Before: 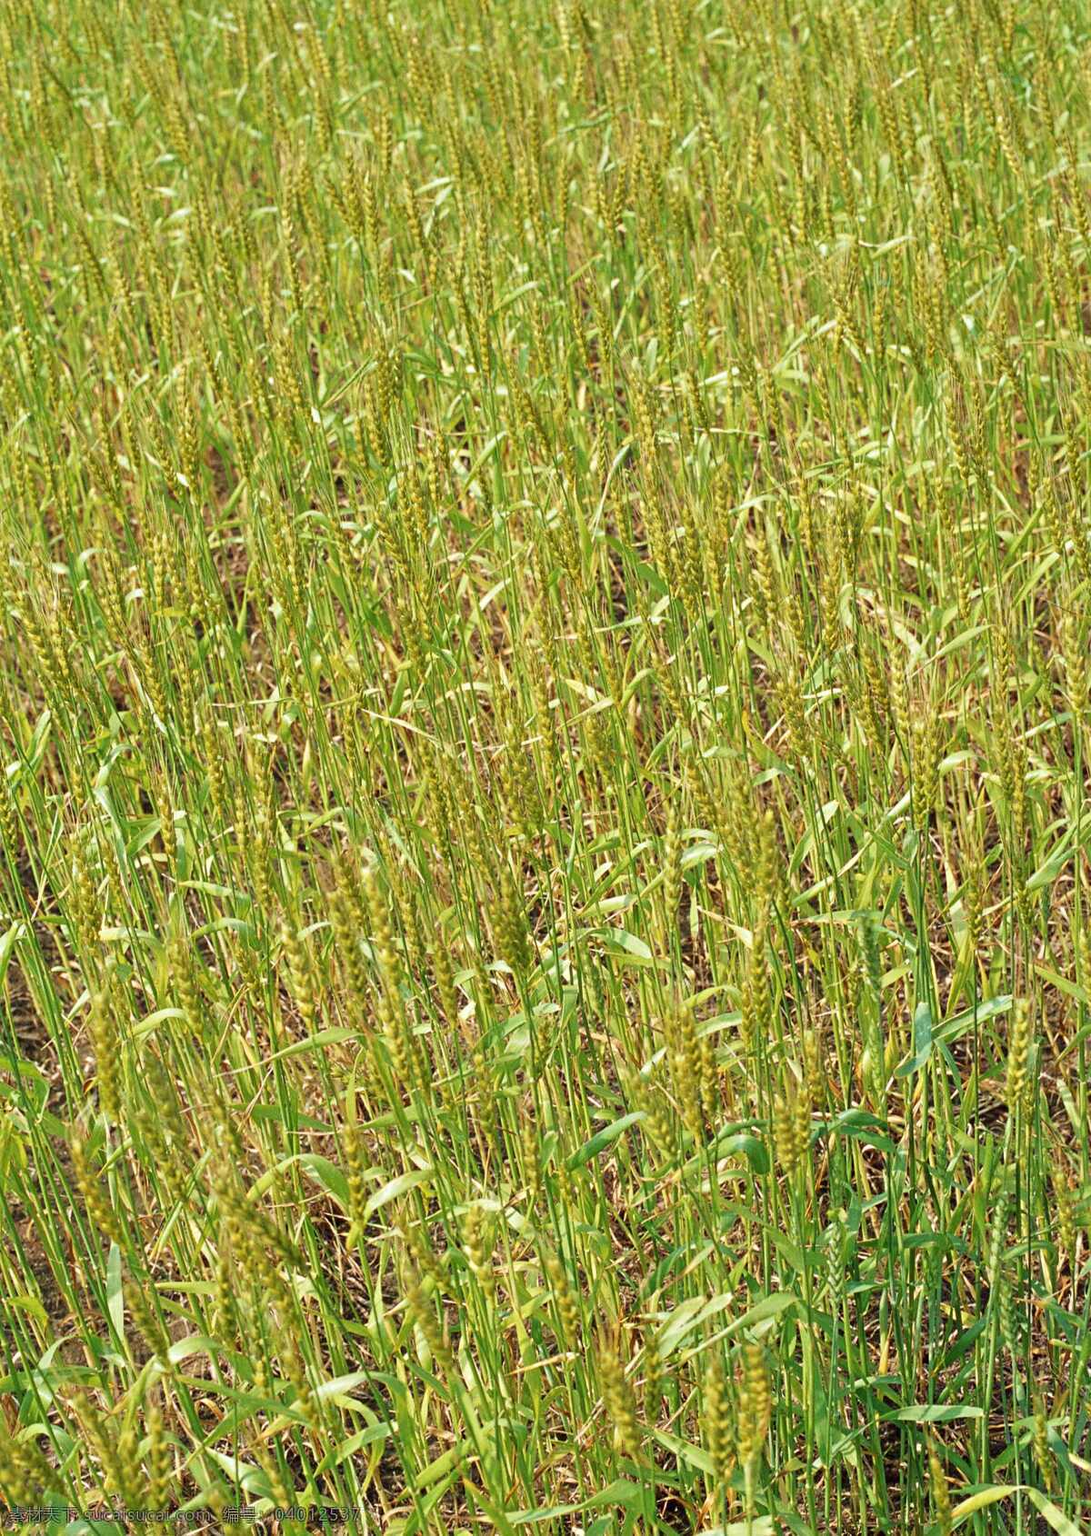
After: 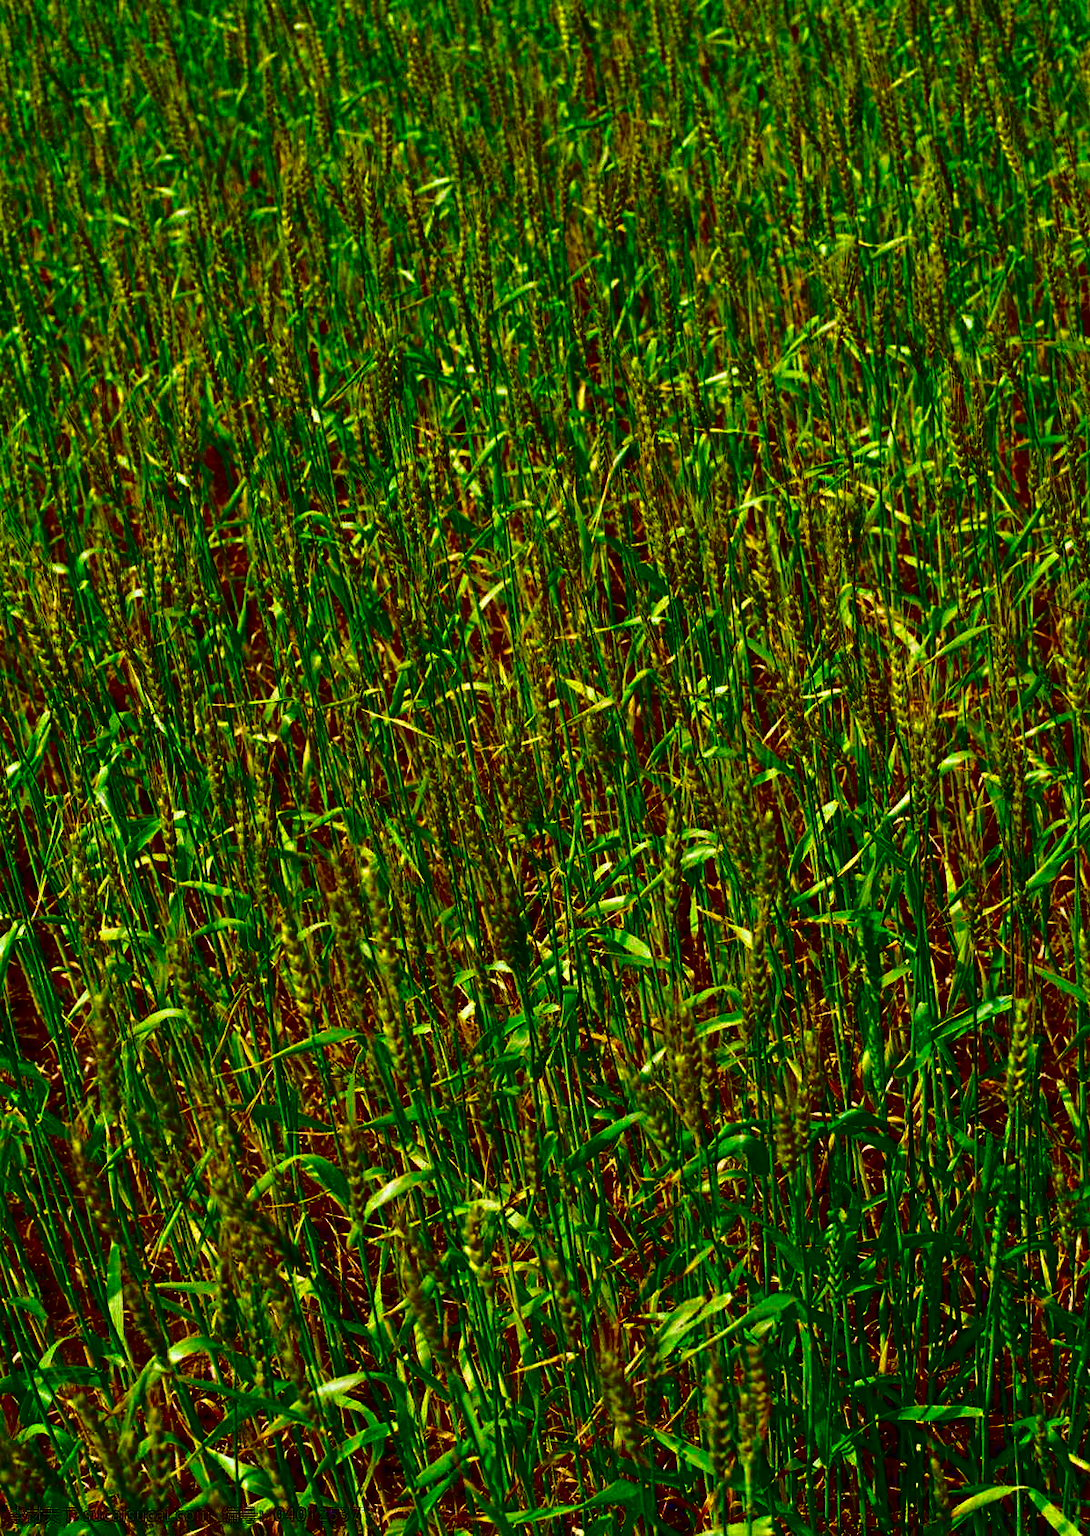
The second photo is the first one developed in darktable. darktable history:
contrast brightness saturation: brightness -1, saturation 1
tone curve: curves: ch0 [(0.024, 0) (0.075, 0.034) (0.145, 0.098) (0.257, 0.259) (0.408, 0.45) (0.611, 0.64) (0.81, 0.857) (1, 1)]; ch1 [(0, 0) (0.287, 0.198) (0.501, 0.506) (0.56, 0.57) (0.712, 0.777) (0.976, 0.992)]; ch2 [(0, 0) (0.5, 0.5) (0.523, 0.552) (0.59, 0.603) (0.681, 0.754) (1, 1)], color space Lab, independent channels, preserve colors none
